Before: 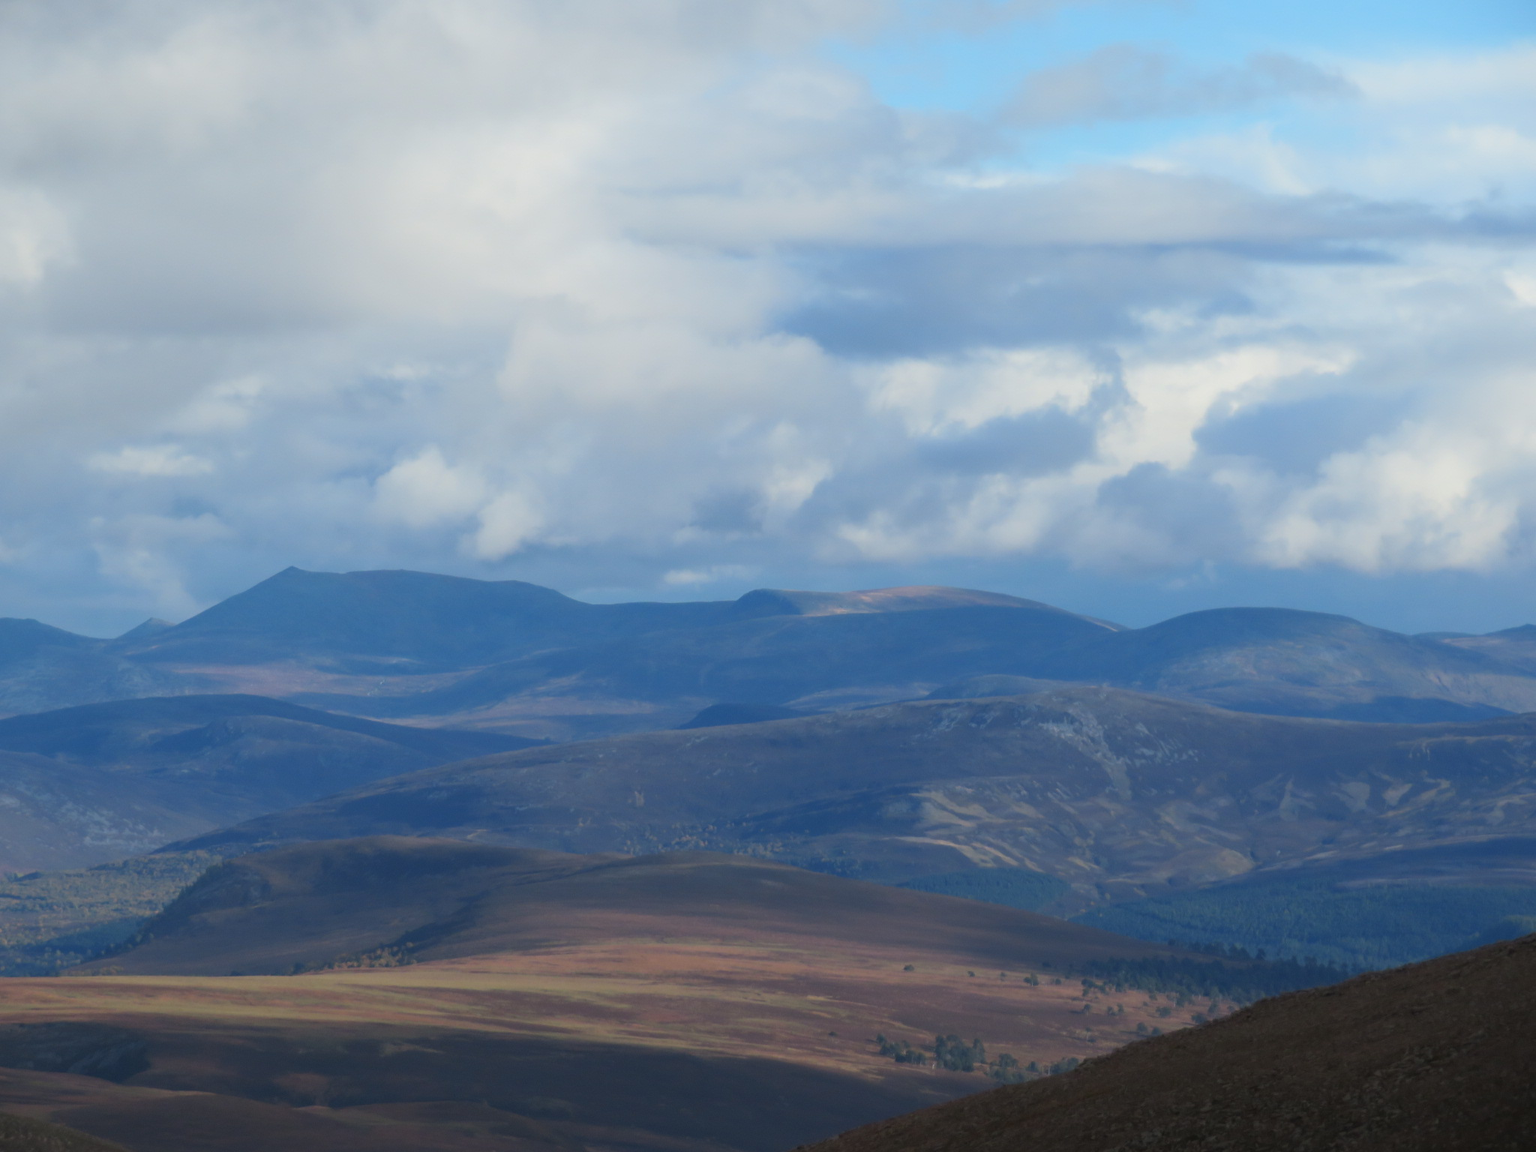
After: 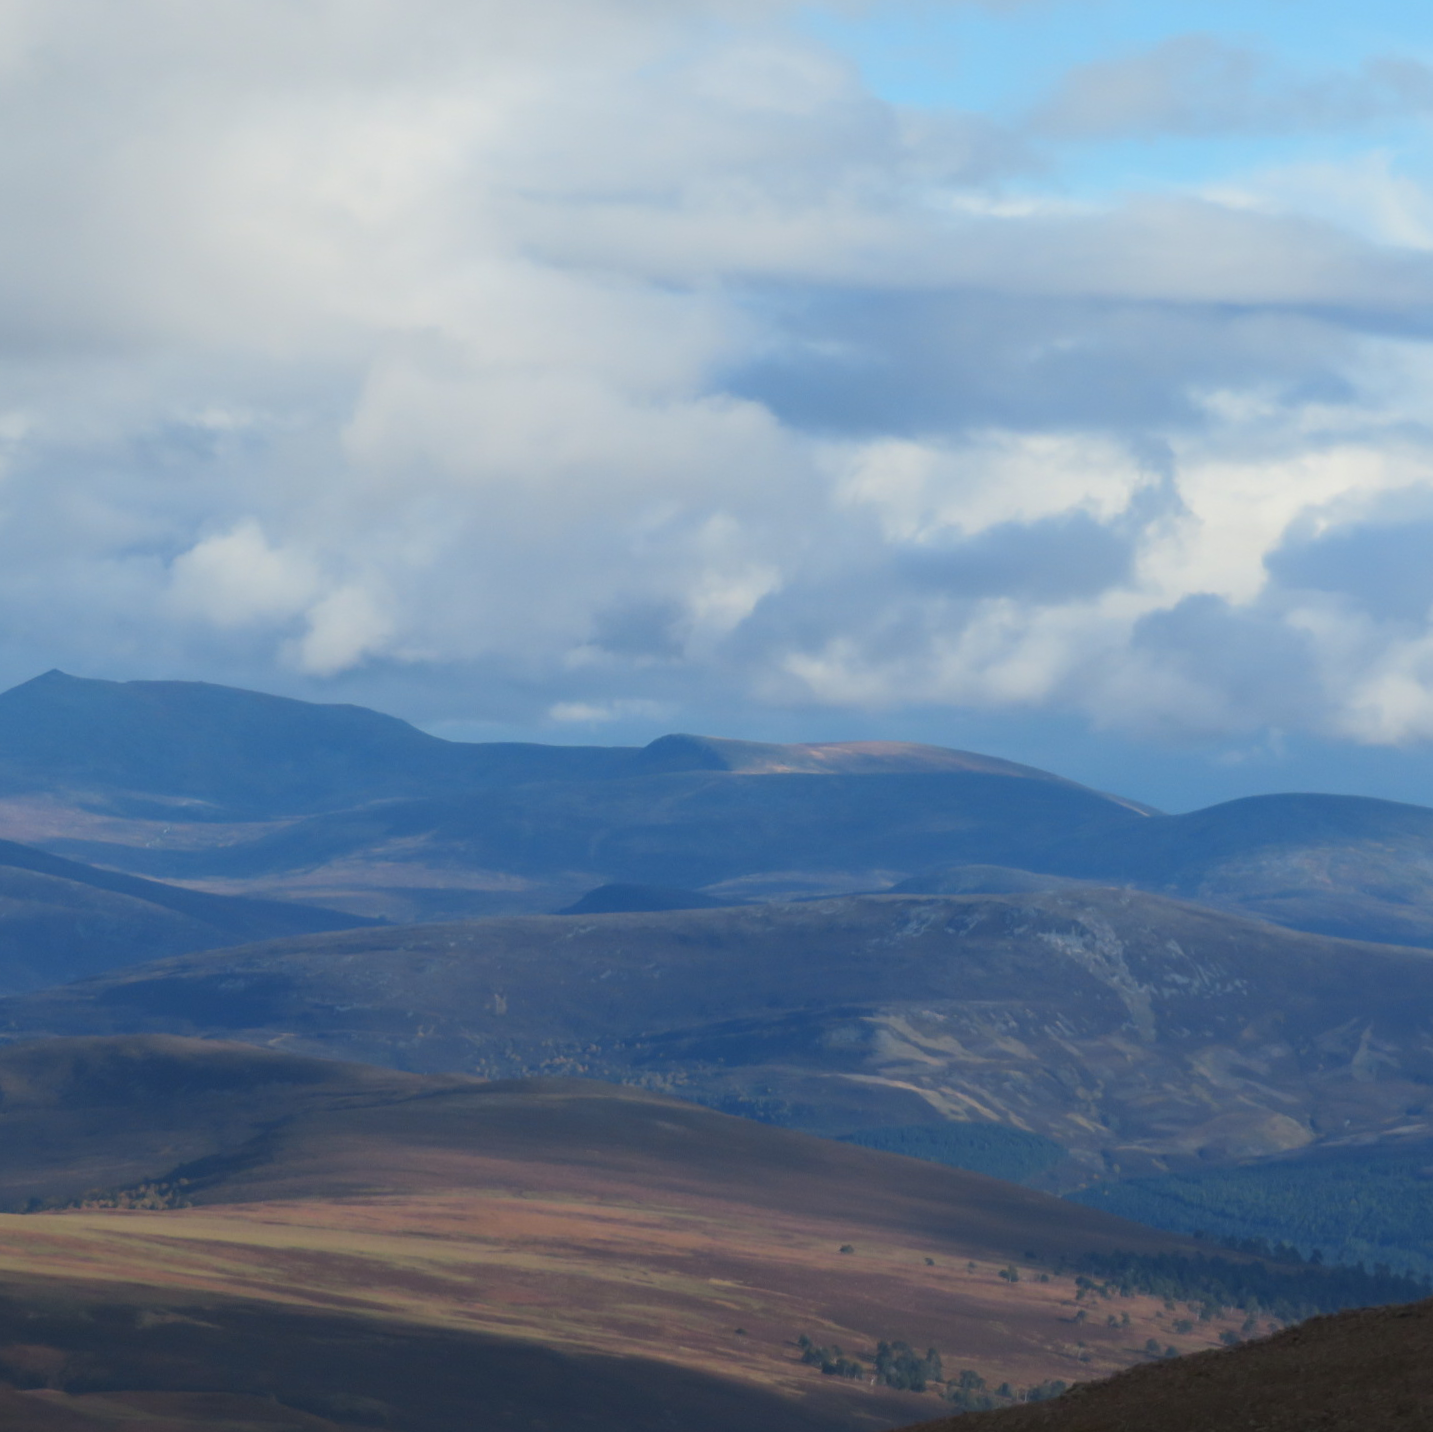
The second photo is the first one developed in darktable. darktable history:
crop and rotate: angle -3.15°, left 14.009%, top 0.031%, right 10.966%, bottom 0.043%
